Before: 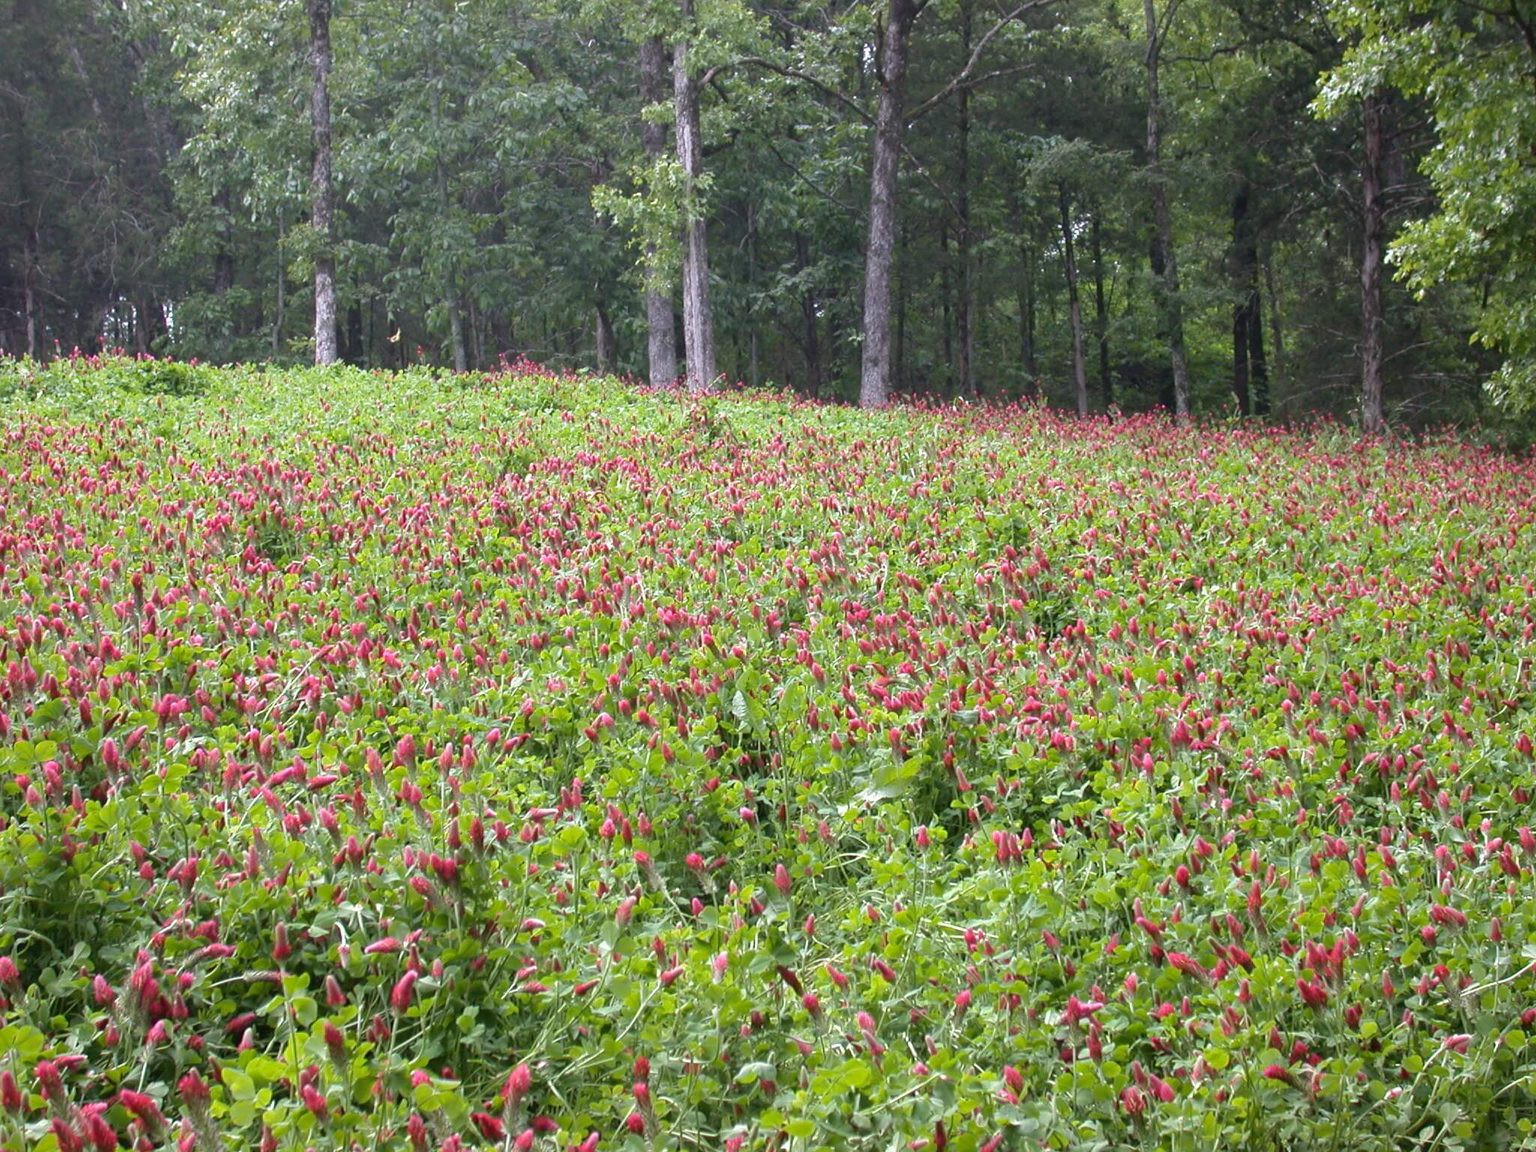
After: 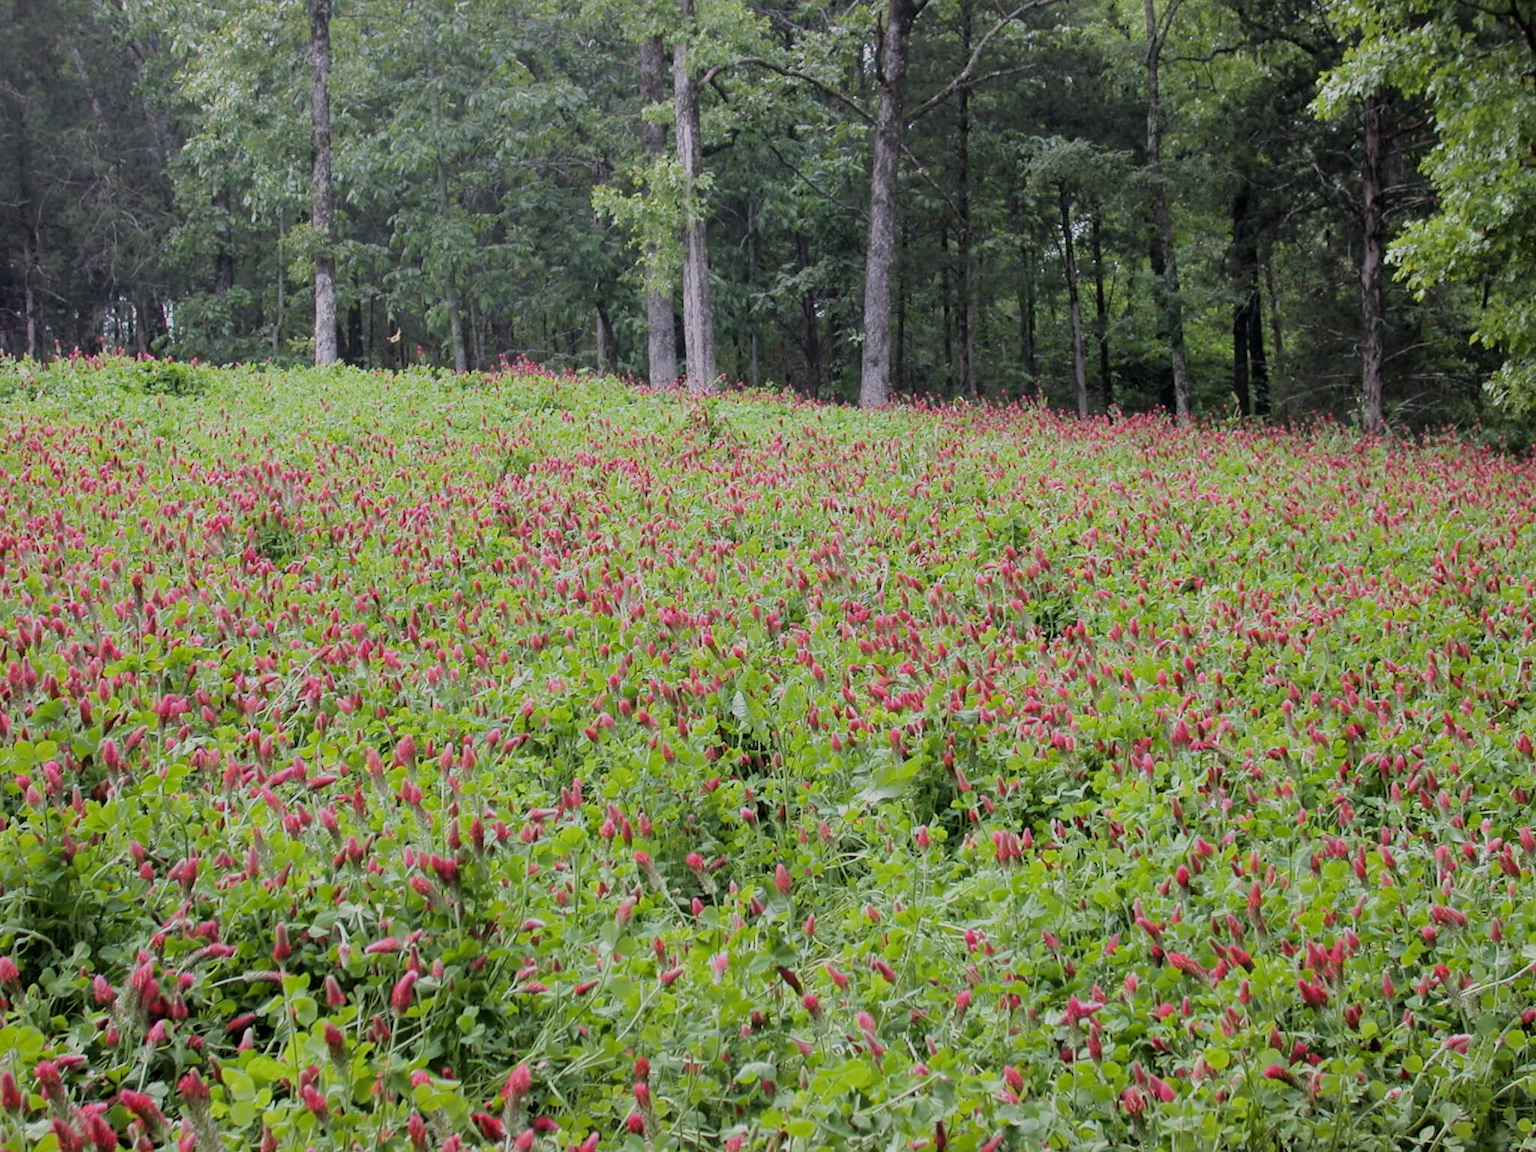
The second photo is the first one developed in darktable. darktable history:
filmic rgb: black relative exposure -6.11 EV, white relative exposure 6.98 EV, threshold 2.99 EV, hardness 2.25, iterations of high-quality reconstruction 0, enable highlight reconstruction true
